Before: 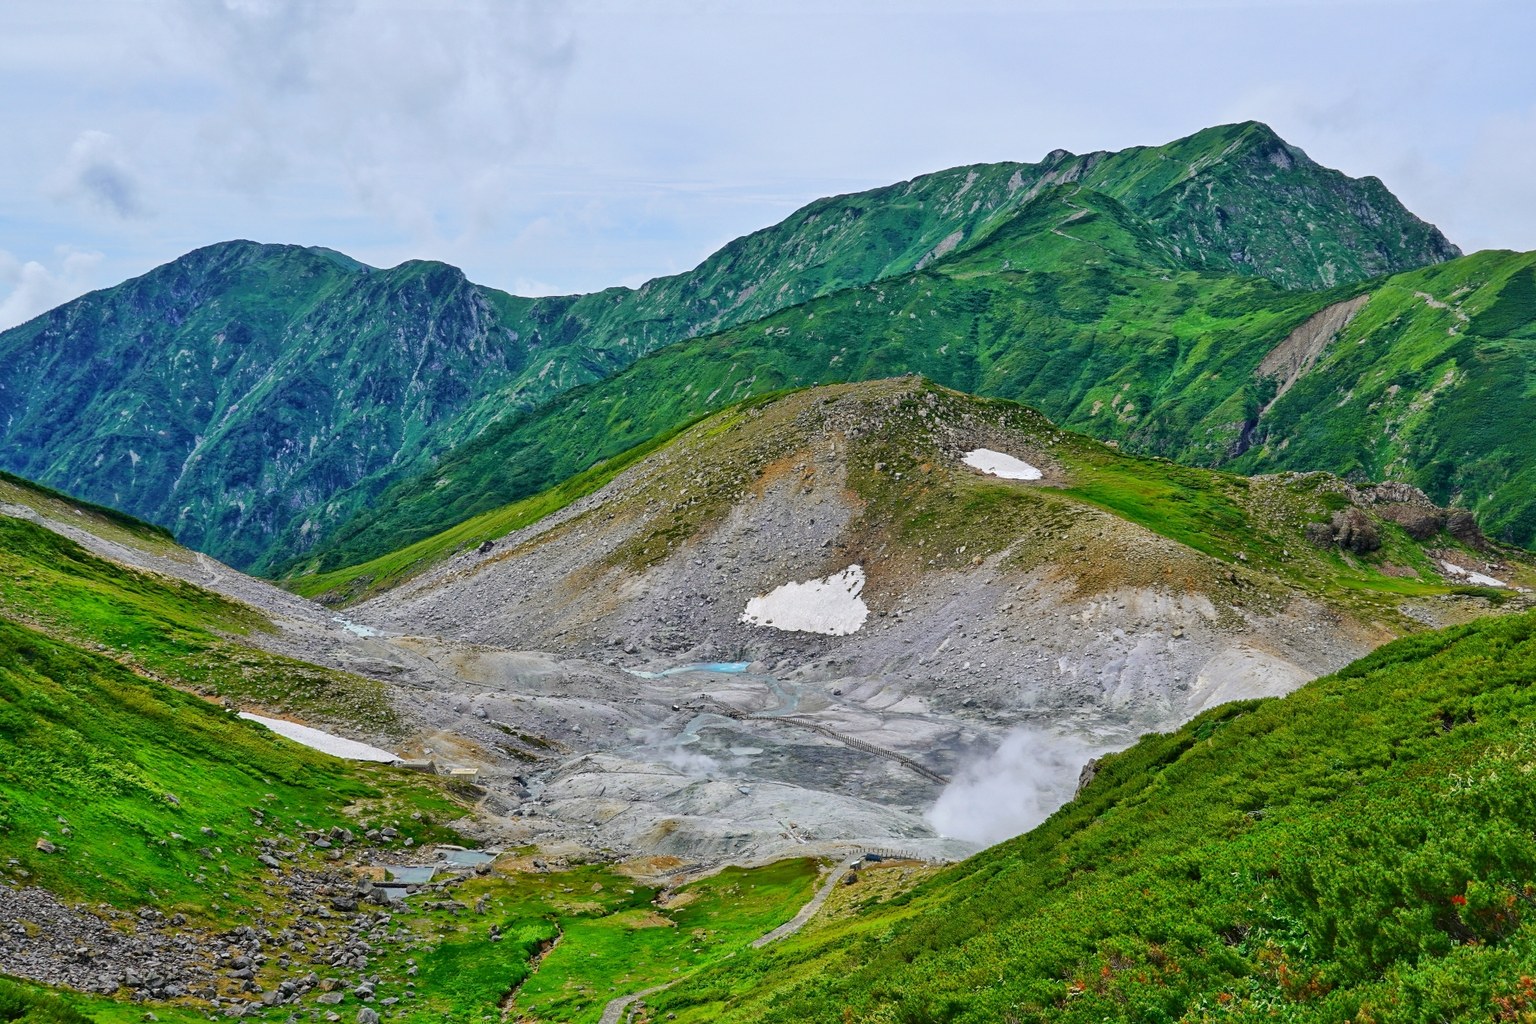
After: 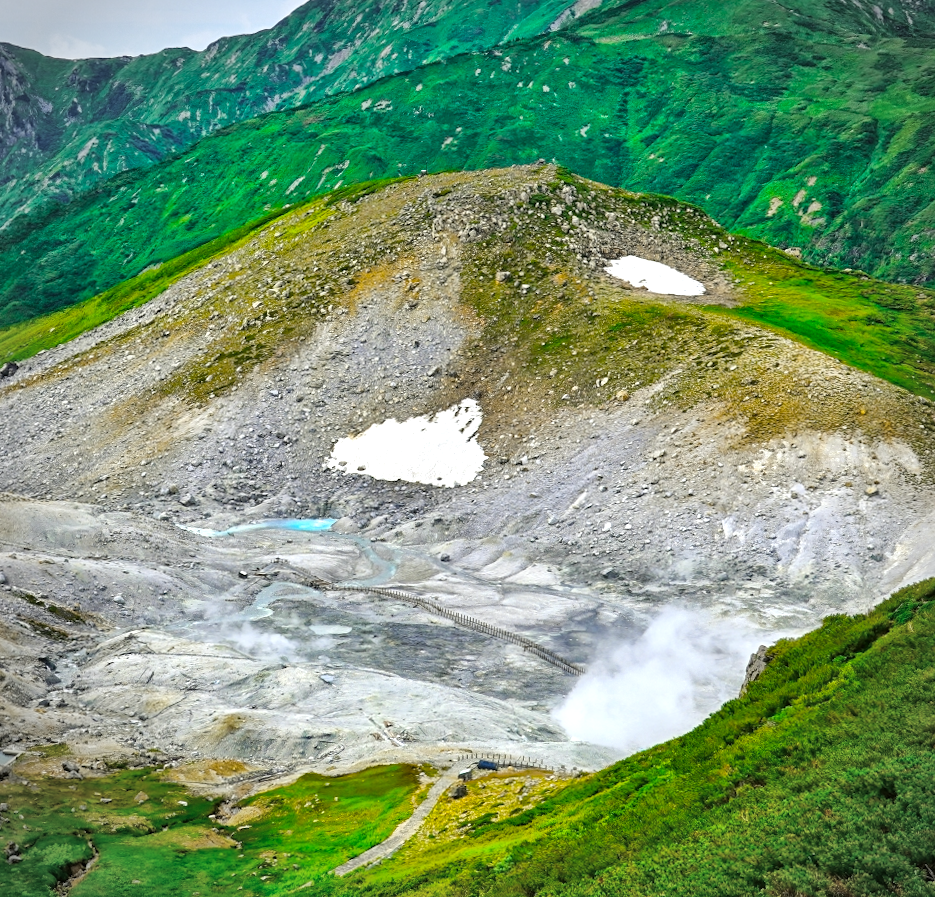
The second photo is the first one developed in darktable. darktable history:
crop: left 31.379%, top 24.658%, right 20.326%, bottom 6.628%
exposure: black level correction 0, exposure 0.7 EV, compensate exposure bias true, compensate highlight preservation false
color balance rgb: perceptual saturation grading › global saturation 25%, global vibrance 20%
vignetting: automatic ratio true
rotate and perspective: rotation 0.8°, automatic cropping off
color contrast: green-magenta contrast 1.2, blue-yellow contrast 1.2
tone curve: curves: ch1 [(0, 0) (0.173, 0.145) (0.467, 0.477) (0.808, 0.611) (1, 1)]; ch2 [(0, 0) (0.255, 0.314) (0.498, 0.509) (0.694, 0.64) (1, 1)], color space Lab, independent channels, preserve colors none
